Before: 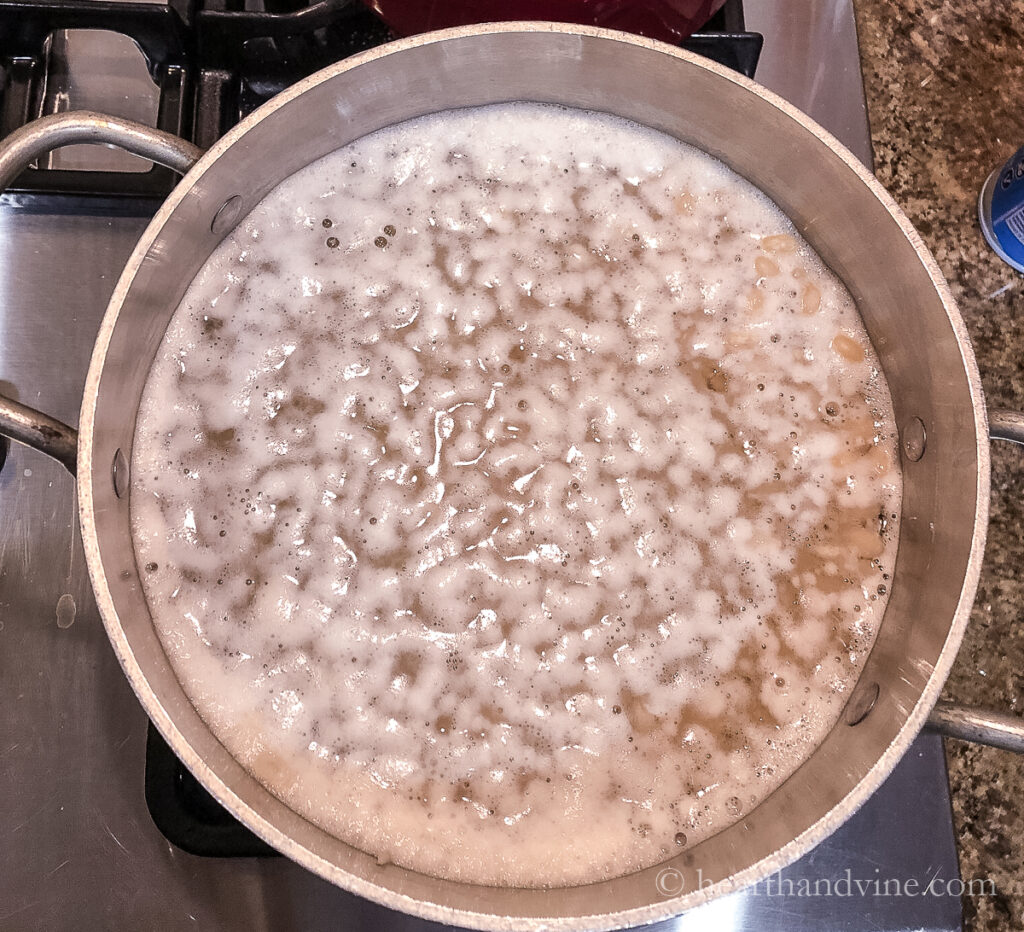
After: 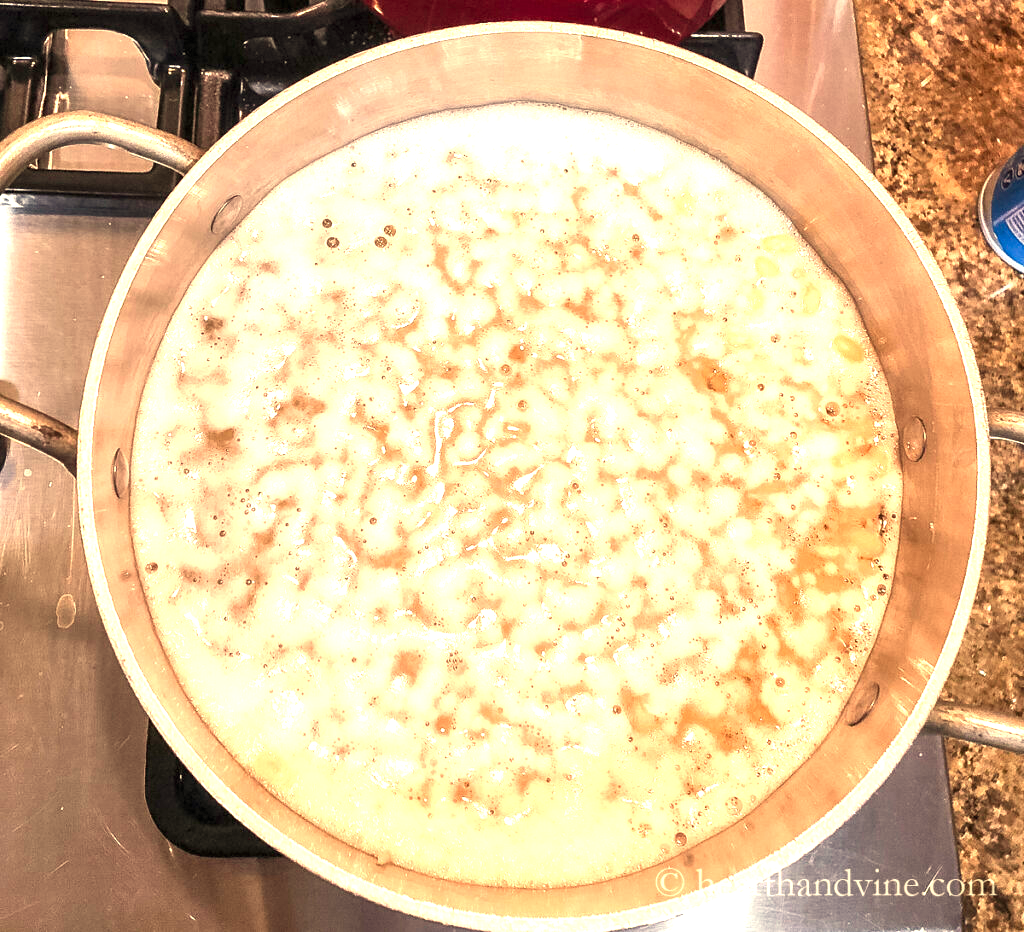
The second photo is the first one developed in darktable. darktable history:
white balance: red 1.08, blue 0.791
exposure: black level correction 0, exposure 1.45 EV, compensate exposure bias true, compensate highlight preservation false
